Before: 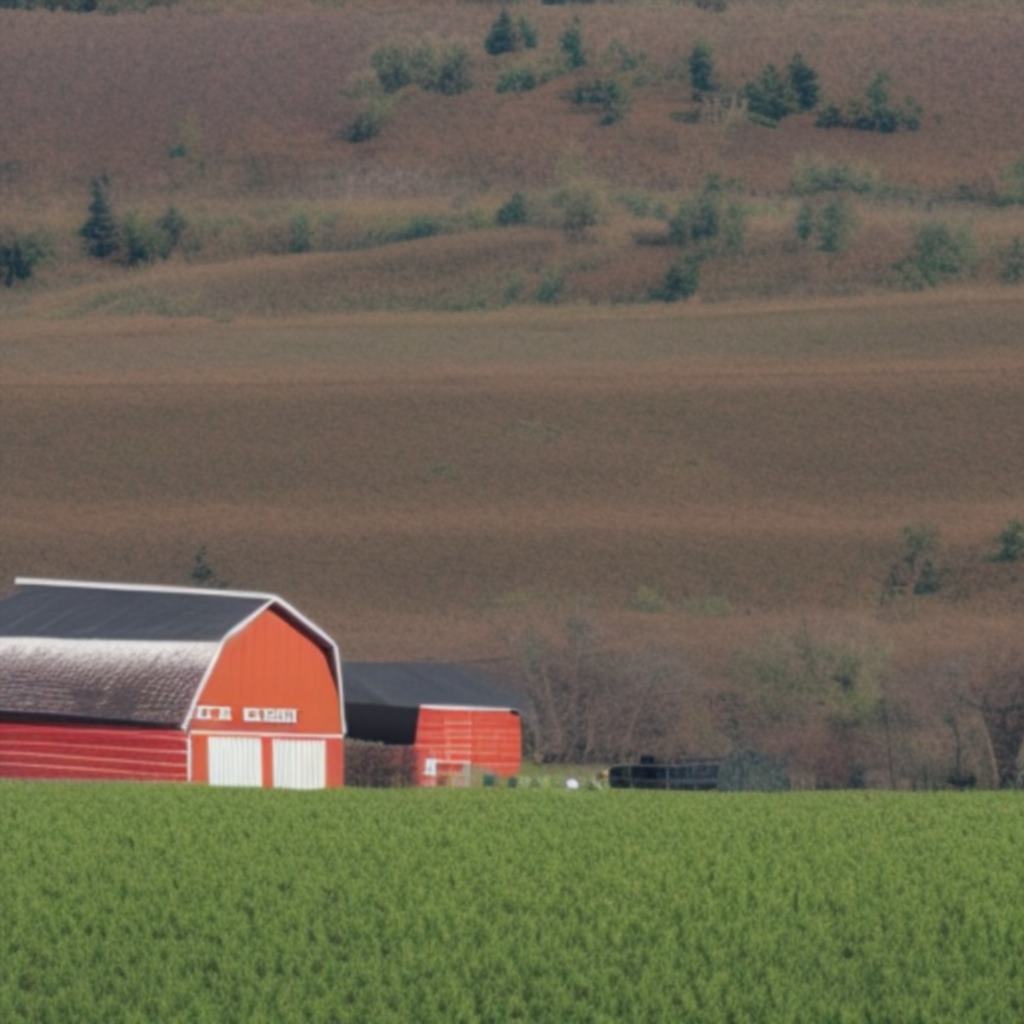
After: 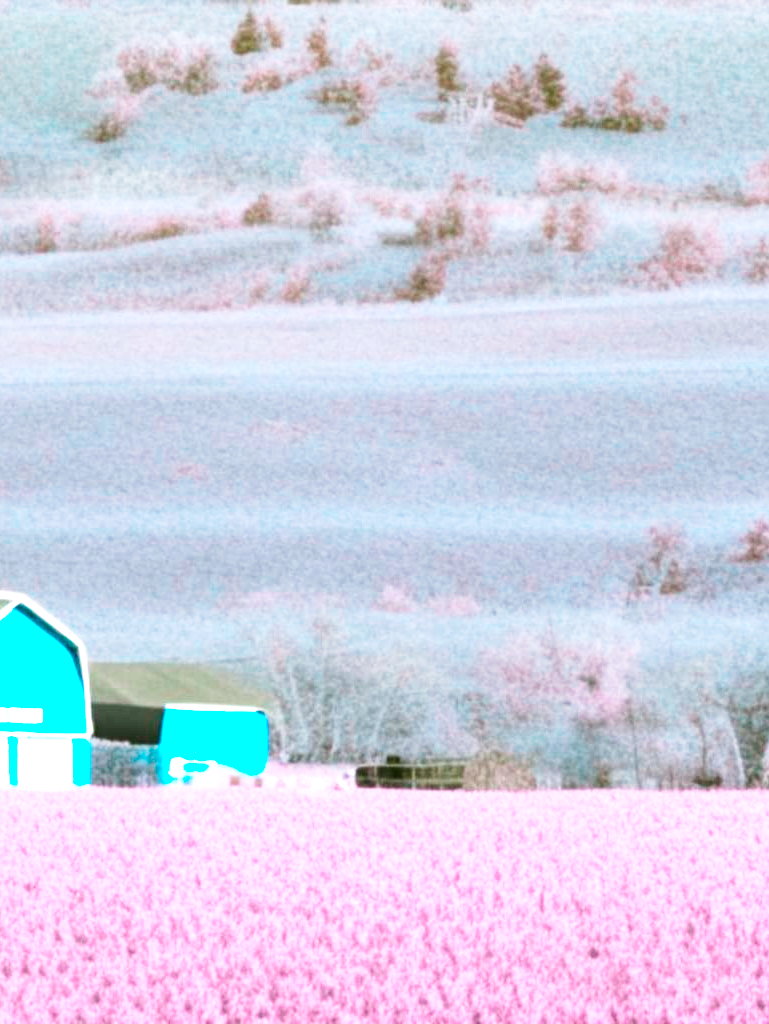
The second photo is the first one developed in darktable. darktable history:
base curve: curves: ch0 [(0, 0) (0.005, 0.002) (0.15, 0.3) (0.4, 0.7) (0.75, 0.95) (1, 1)], preserve colors none
color balance rgb: shadows lift › chroma 0.913%, shadows lift › hue 112.37°, linear chroma grading › global chroma 24.747%, perceptual saturation grading › global saturation 0.024%, hue shift -148.38°, contrast 34.519%, saturation formula JzAzBz (2021)
exposure: black level correction 0, exposure 1.369 EV, compensate highlight preservation false
crop and rotate: left 24.825%
